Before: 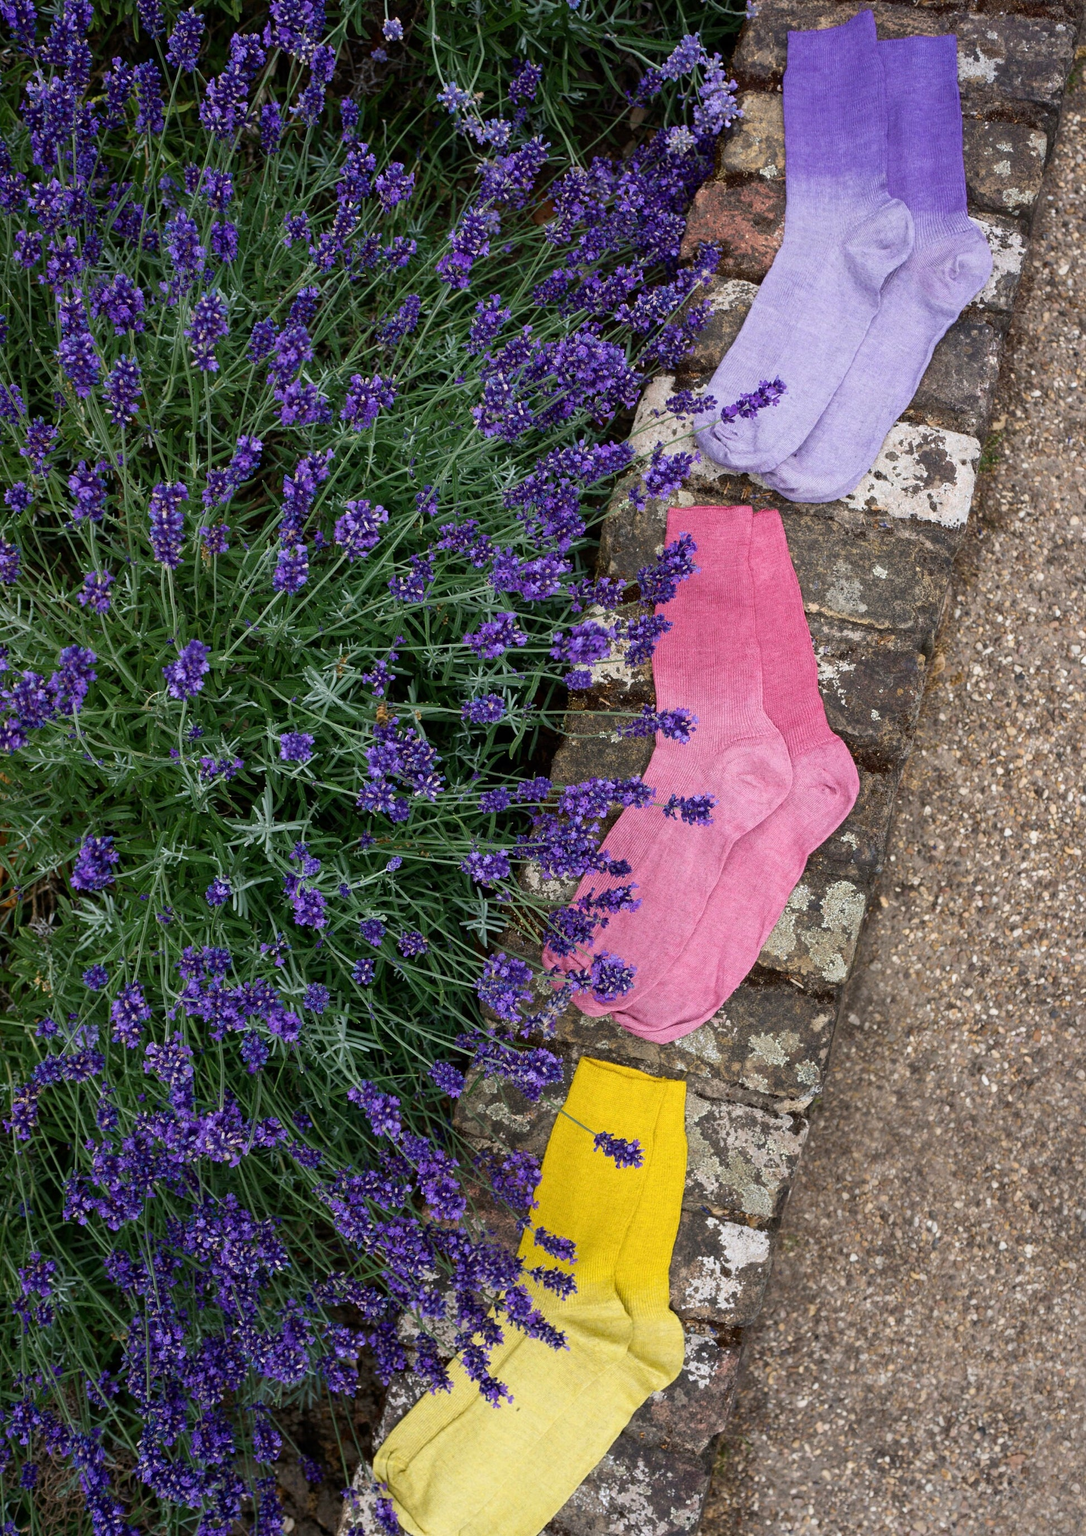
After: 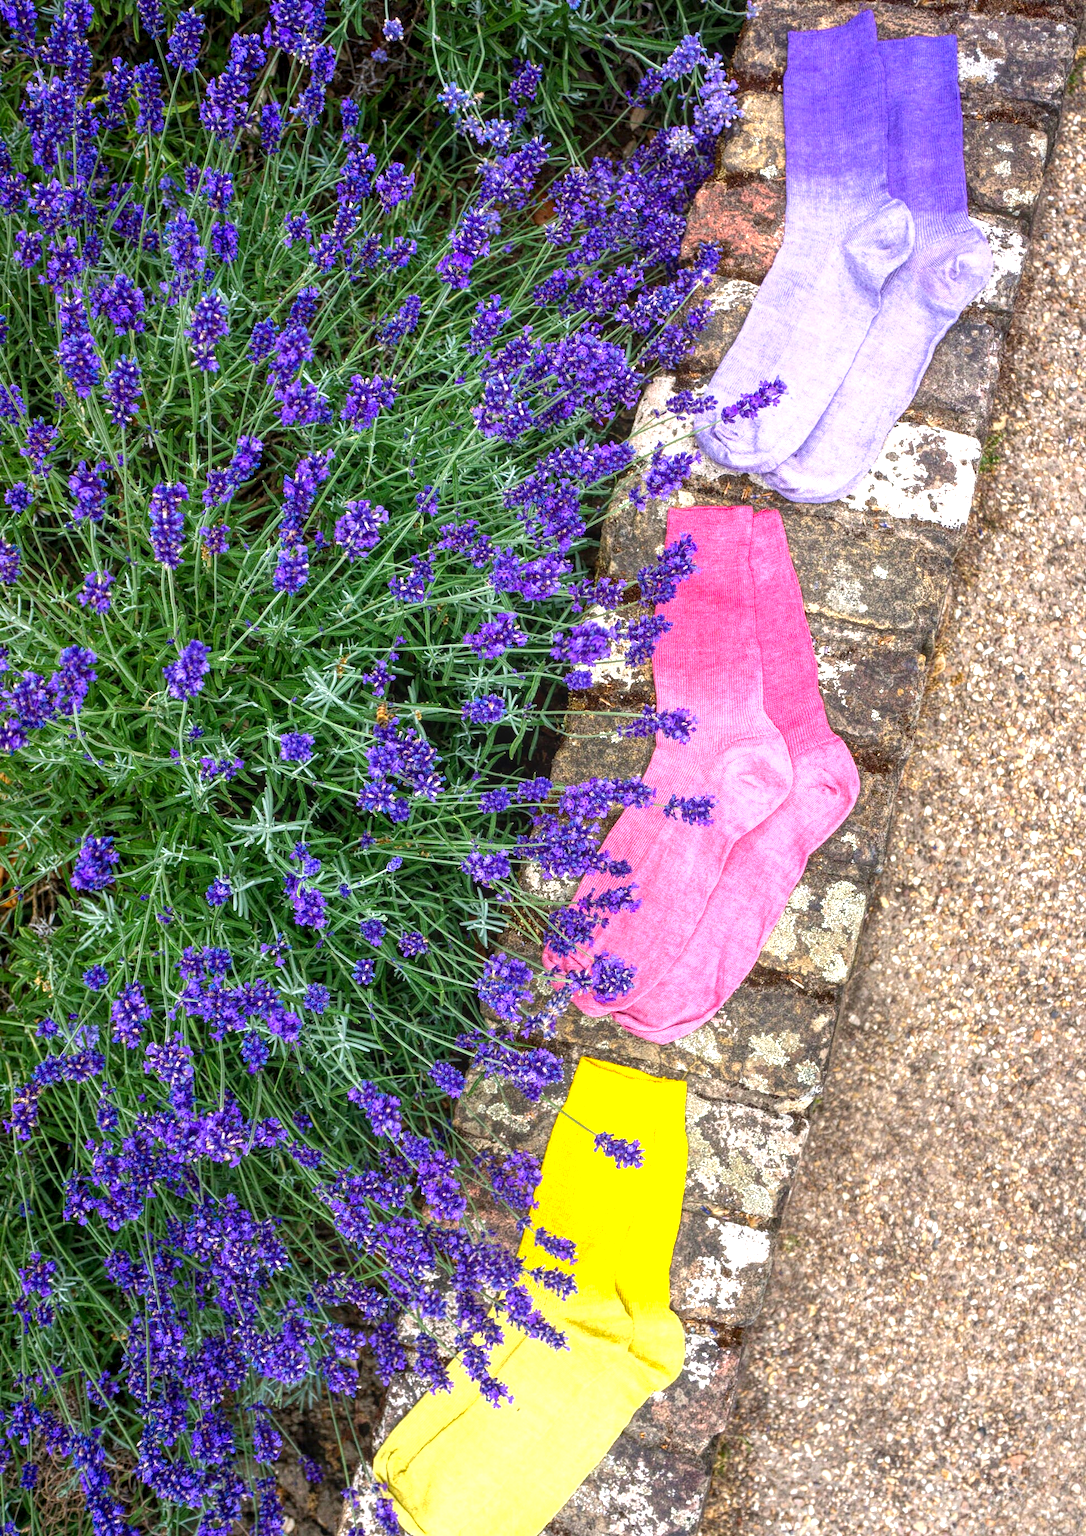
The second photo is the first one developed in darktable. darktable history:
exposure: exposure 1.137 EV, compensate highlight preservation false
local contrast: highlights 74%, shadows 55%, detail 176%, midtone range 0.207
color zones: curves: ch0 [(0, 0.613) (0.01, 0.613) (0.245, 0.448) (0.498, 0.529) (0.642, 0.665) (0.879, 0.777) (0.99, 0.613)]; ch1 [(0, 0) (0.143, 0) (0.286, 0) (0.429, 0) (0.571, 0) (0.714, 0) (0.857, 0)], mix -121.96%
